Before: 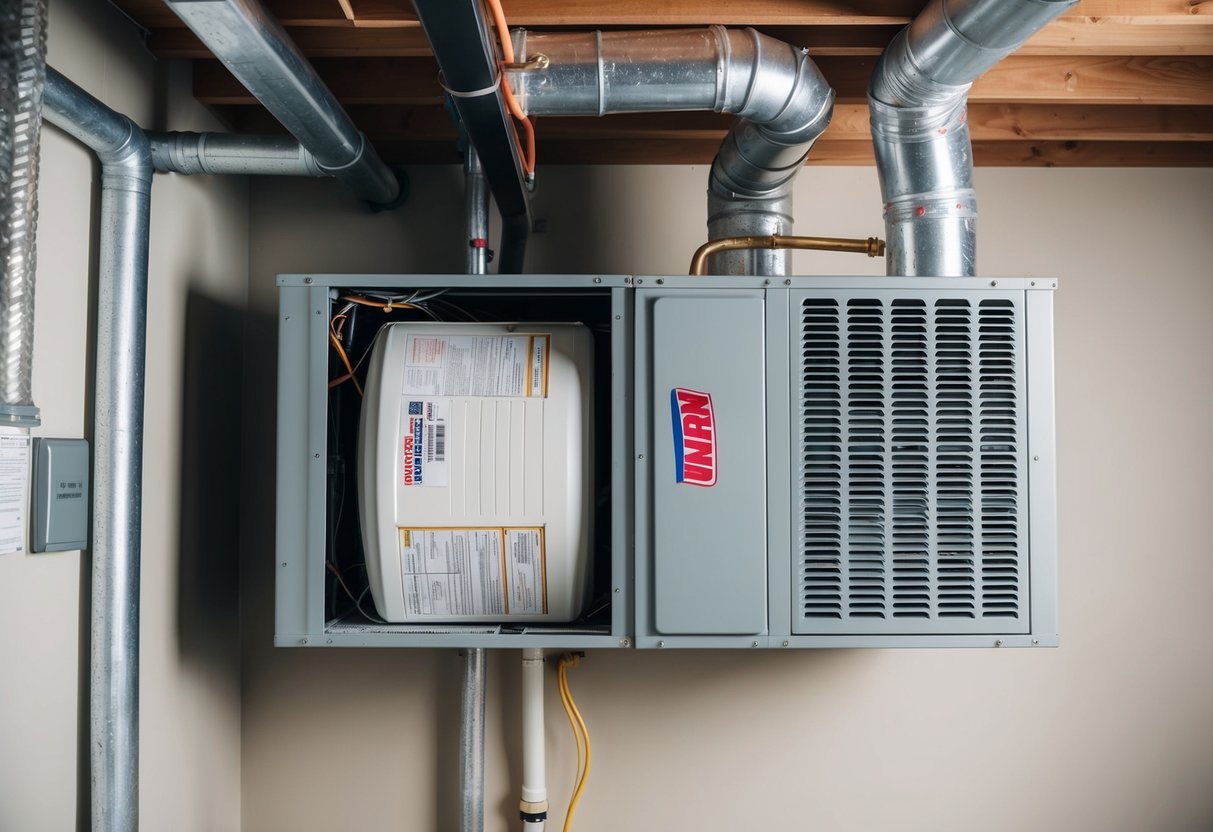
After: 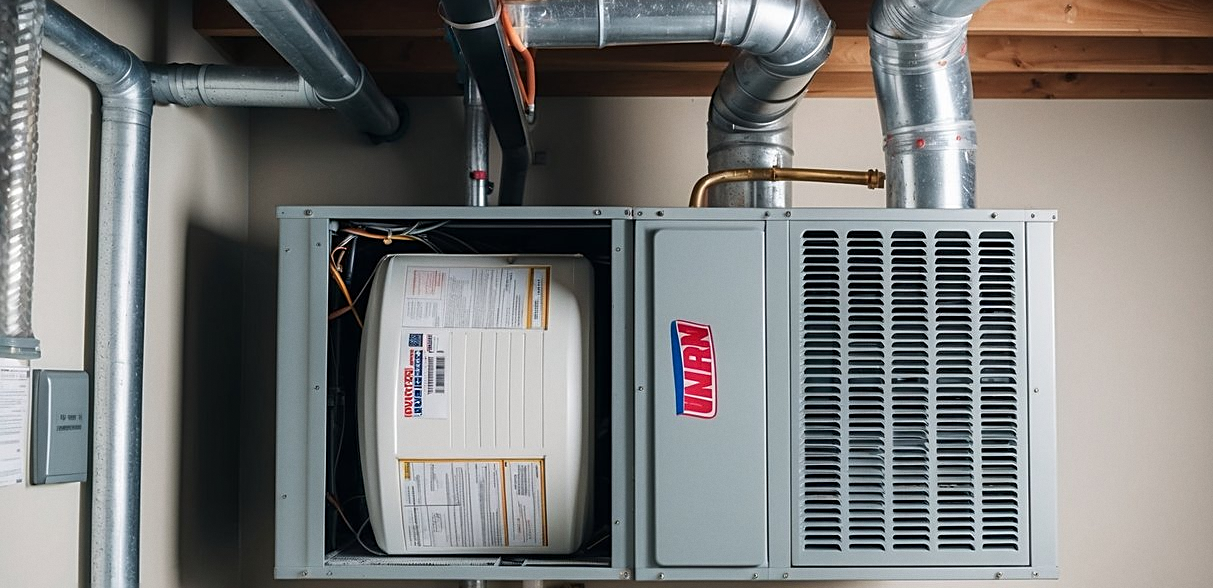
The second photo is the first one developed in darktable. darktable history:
sharpen: on, module defaults
crop and rotate: top 8.293%, bottom 20.996%
grain: coarseness 14.57 ISO, strength 8.8%
